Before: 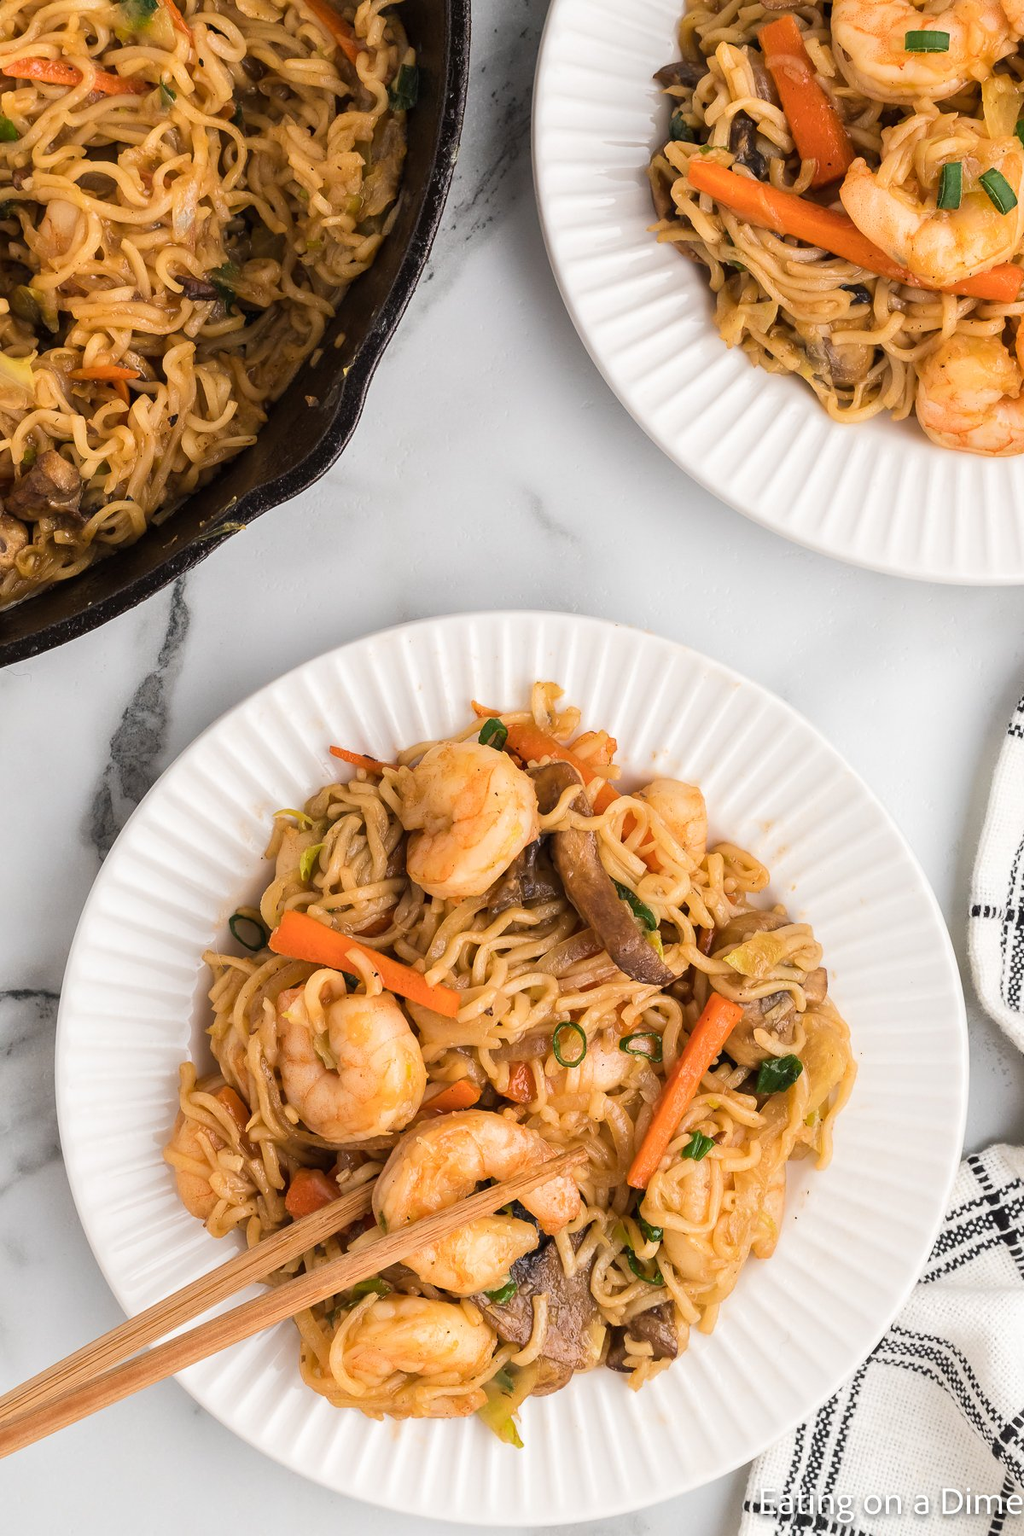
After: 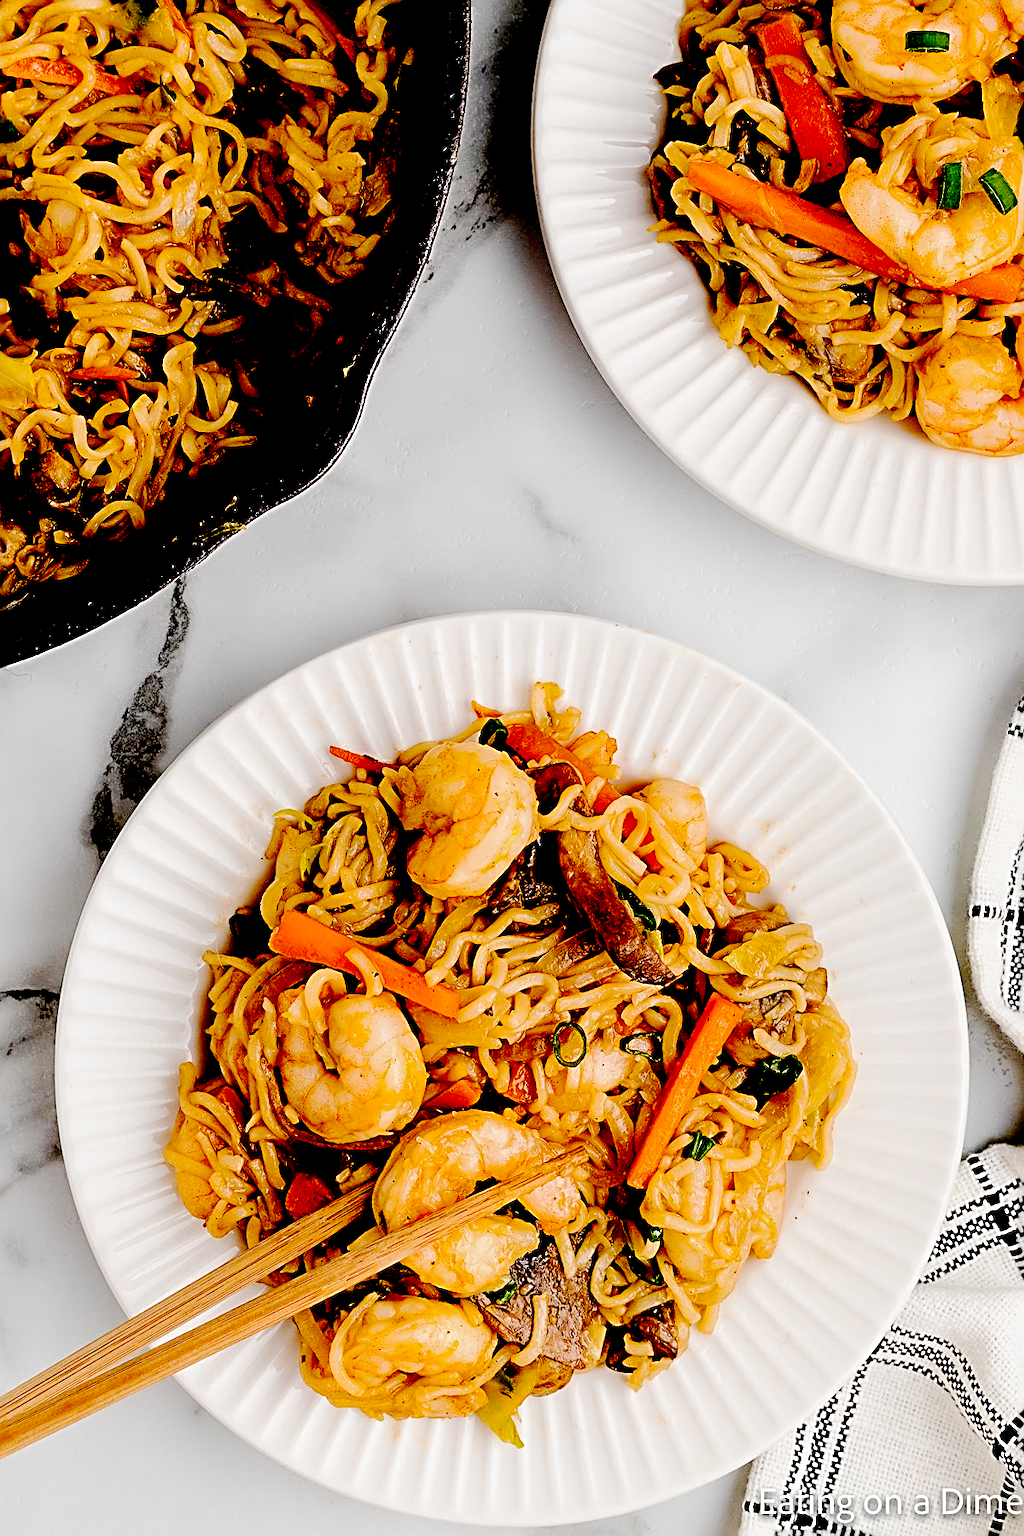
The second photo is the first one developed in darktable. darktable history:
tone curve: curves: ch0 [(0, 0) (0.003, 0.001) (0.011, 0.008) (0.025, 0.015) (0.044, 0.025) (0.069, 0.037) (0.1, 0.056) (0.136, 0.091) (0.177, 0.157) (0.224, 0.231) (0.277, 0.319) (0.335, 0.4) (0.399, 0.493) (0.468, 0.571) (0.543, 0.645) (0.623, 0.706) (0.709, 0.77) (0.801, 0.838) (0.898, 0.918) (1, 1)], preserve colors none
sharpen: radius 2.817, amount 0.715
exposure: black level correction 0.1, exposure -0.092 EV, compensate highlight preservation false
